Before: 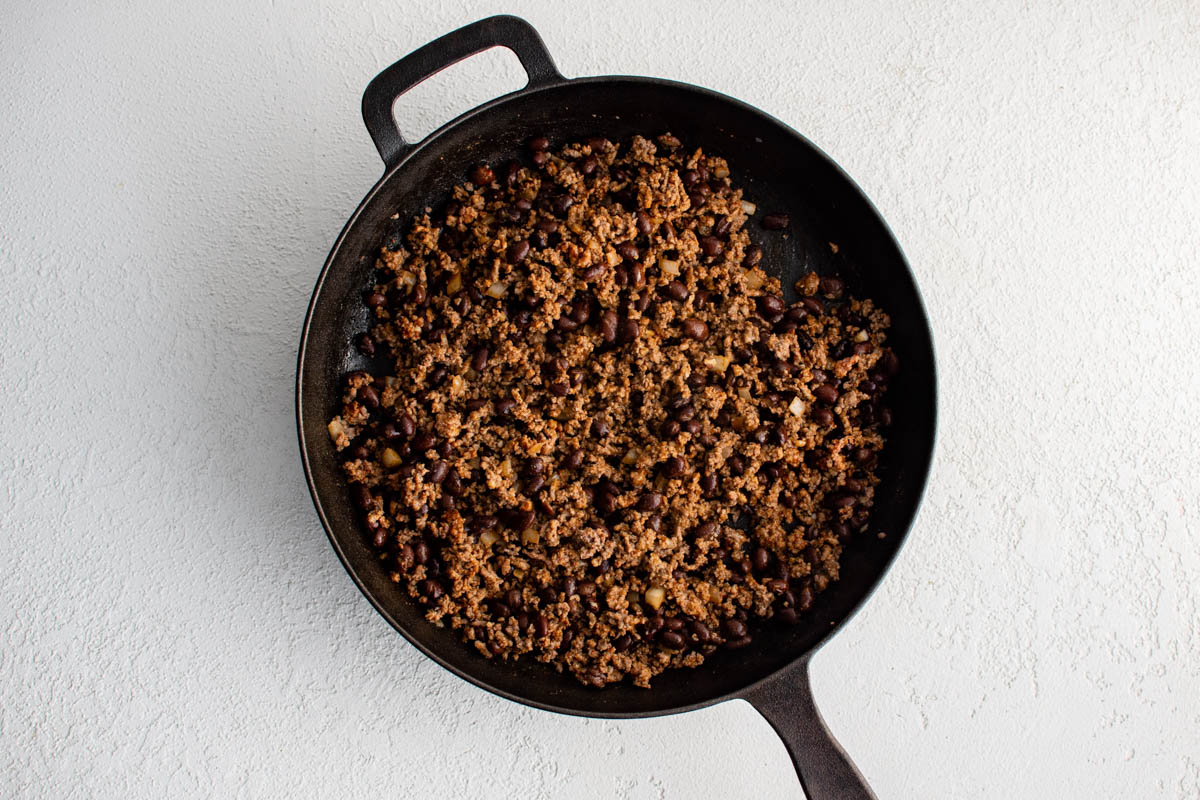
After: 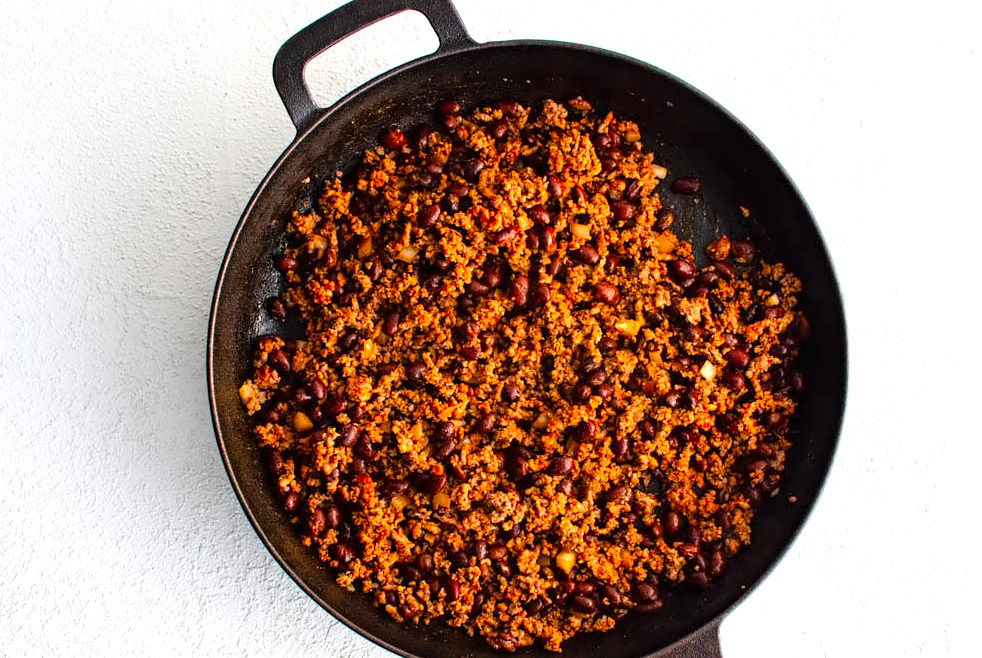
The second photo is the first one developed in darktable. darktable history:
color correction: highlights b* -0.033, saturation 1.83
contrast equalizer: octaves 7, y [[0.5 ×4, 0.524, 0.59], [0.5 ×6], [0.5 ×6], [0, 0, 0, 0.01, 0.045, 0.012], [0, 0, 0, 0.044, 0.195, 0.131]]
contrast brightness saturation: contrast 0.047, brightness 0.066, saturation 0.008
exposure: exposure 0.656 EV, compensate exposure bias true, compensate highlight preservation false
crop and rotate: left 7.476%, top 4.511%, right 10.624%, bottom 13.192%
